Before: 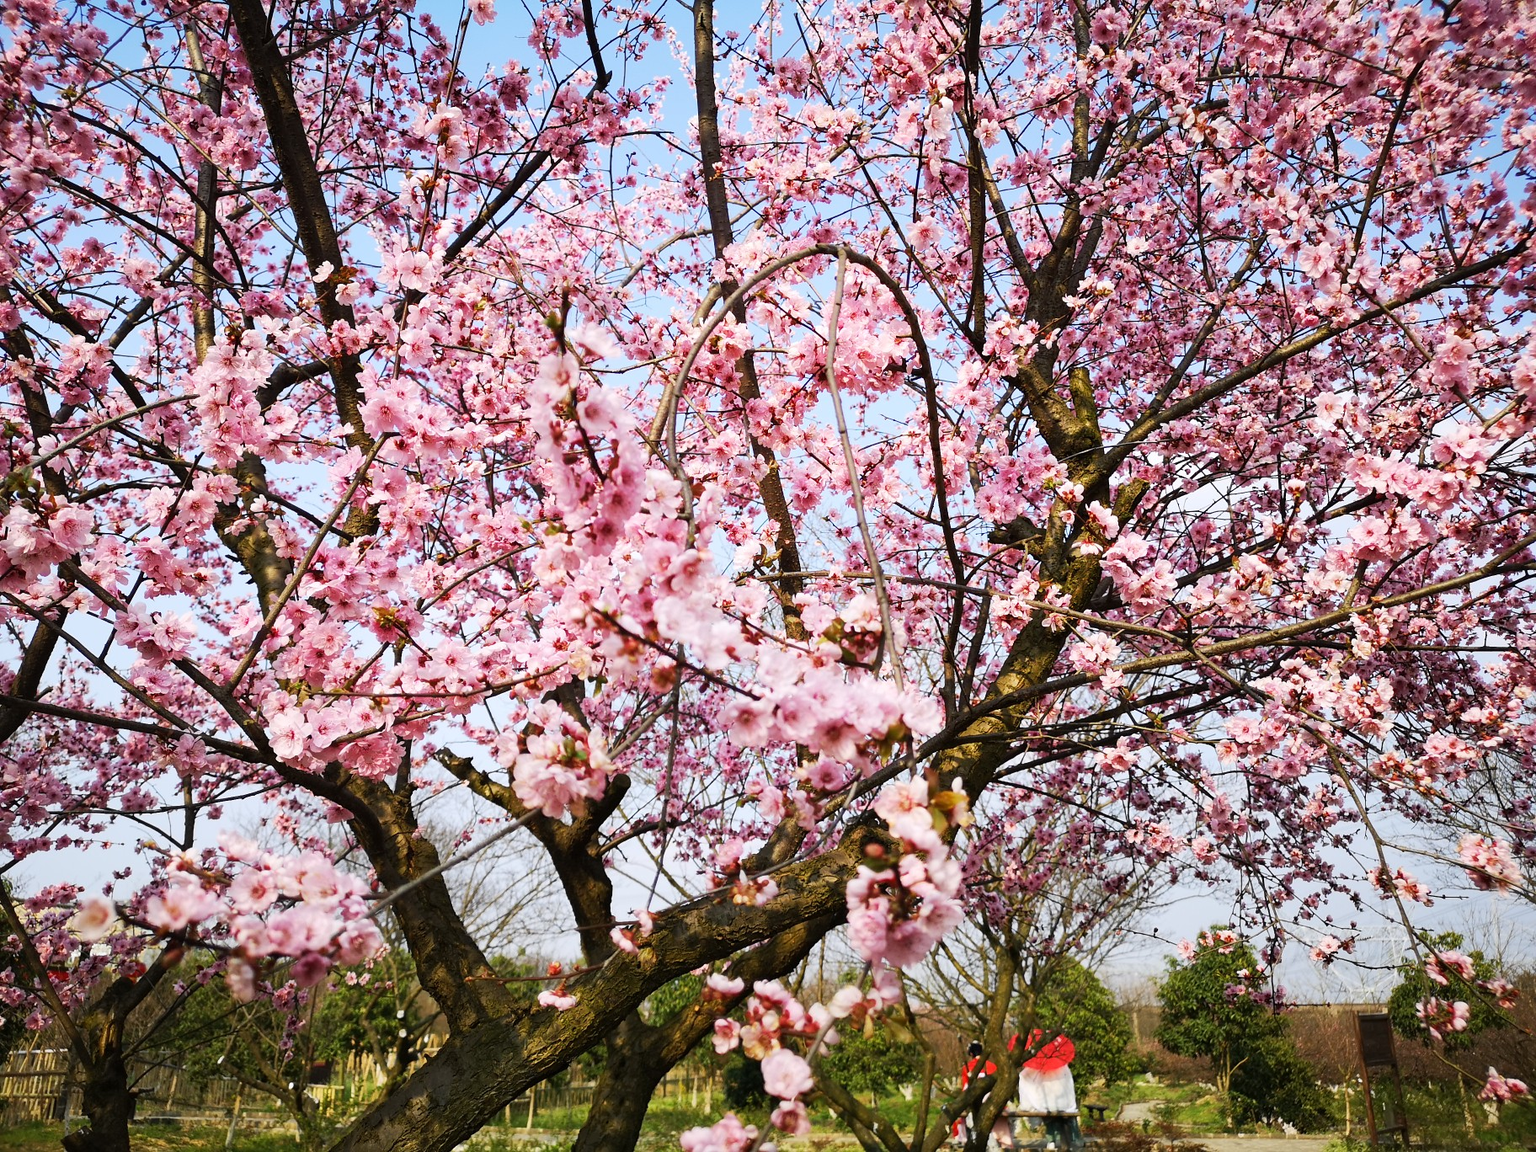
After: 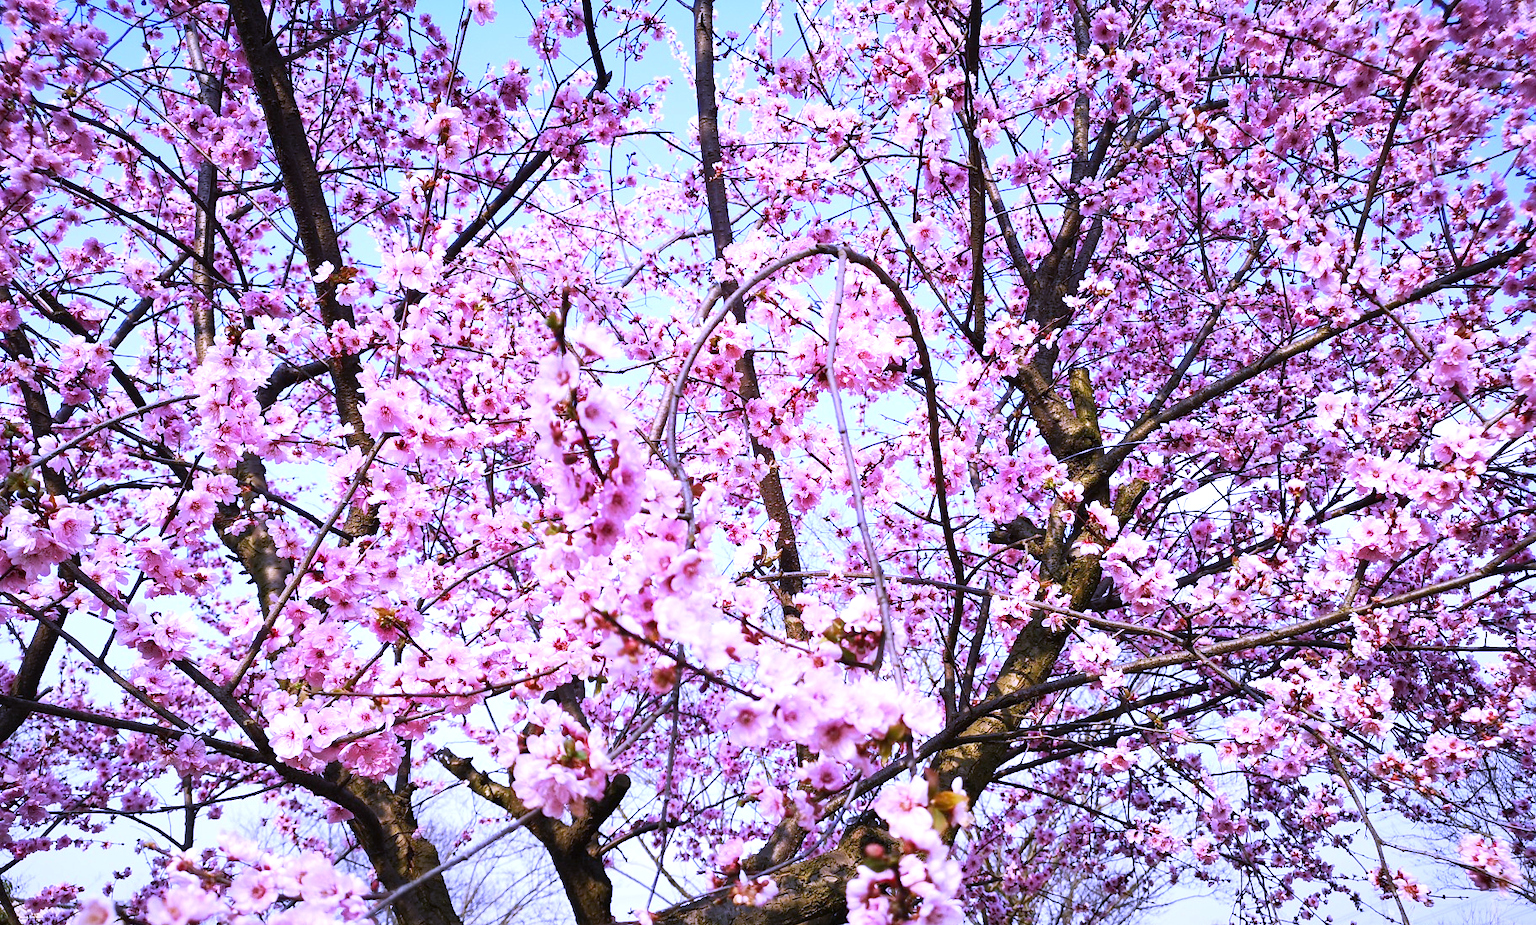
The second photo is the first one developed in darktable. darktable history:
exposure: exposure 0.3 EV, compensate highlight preservation false
white balance: red 0.98, blue 1.61
crop: bottom 19.644%
color zones: curves: ch2 [(0, 0.5) (0.143, 0.5) (0.286, 0.489) (0.415, 0.421) (0.571, 0.5) (0.714, 0.5) (0.857, 0.5) (1, 0.5)]
